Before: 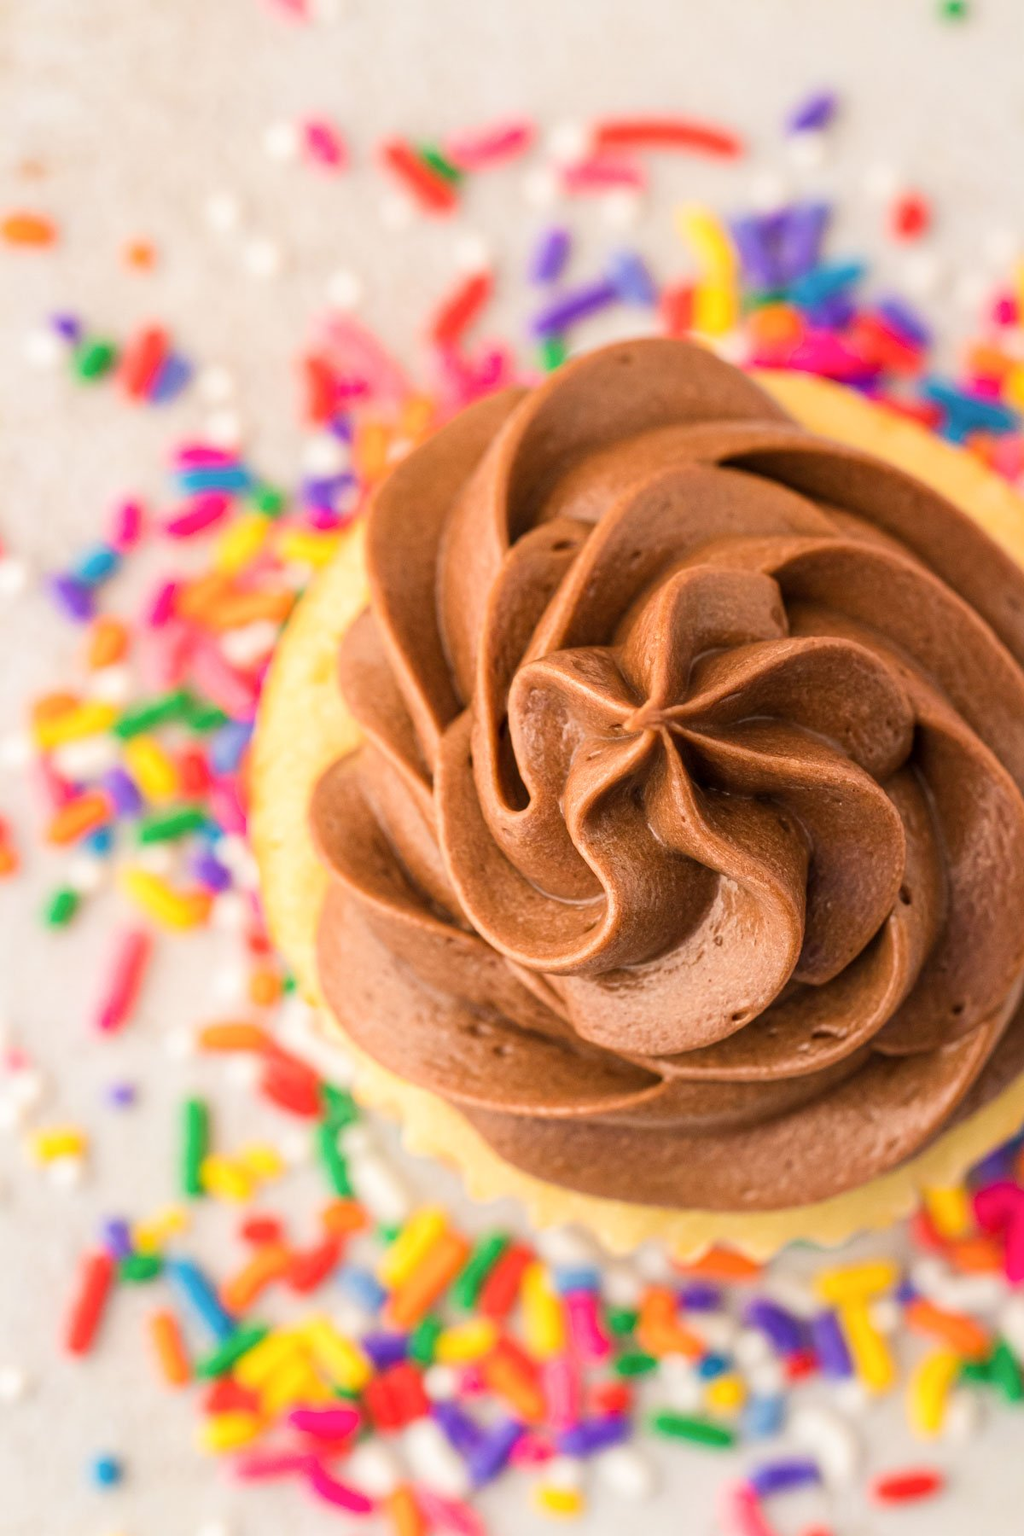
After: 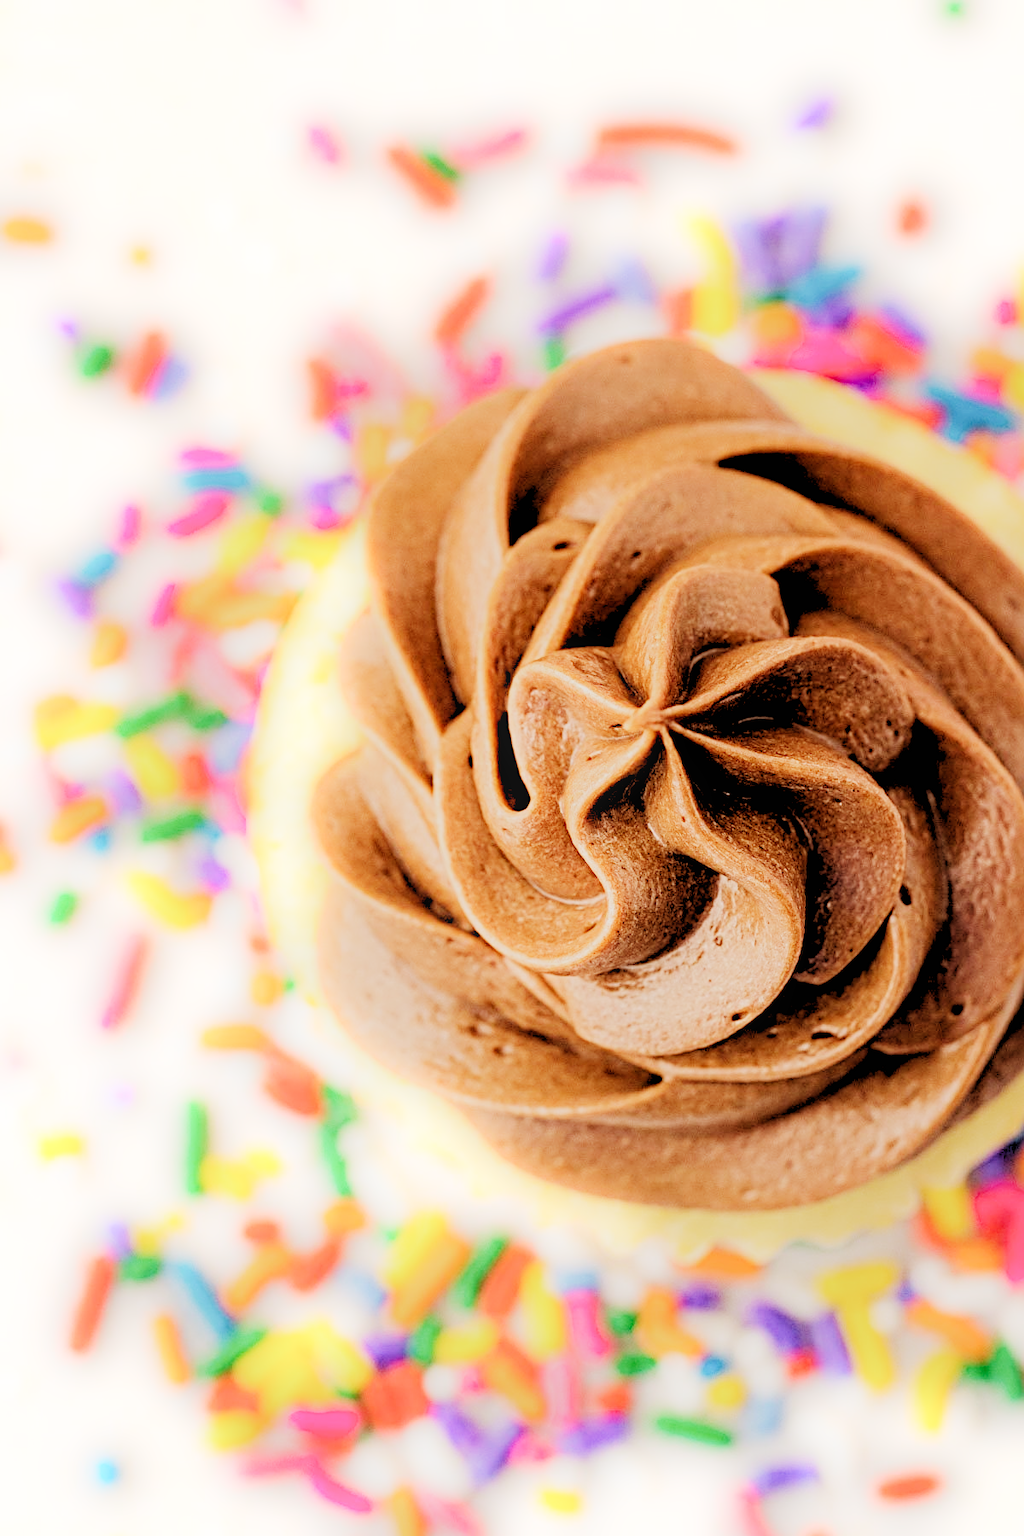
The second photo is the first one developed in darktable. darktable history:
sigmoid: skew -0.2, preserve hue 0%, red attenuation 0.1, red rotation 0.035, green attenuation 0.1, green rotation -0.017, blue attenuation 0.15, blue rotation -0.052, base primaries Rec2020
tone equalizer: -8 EV -0.417 EV, -7 EV -0.389 EV, -6 EV -0.333 EV, -5 EV -0.222 EV, -3 EV 0.222 EV, -2 EV 0.333 EV, -1 EV 0.389 EV, +0 EV 0.417 EV, edges refinement/feathering 500, mask exposure compensation -1.57 EV, preserve details no
sharpen: radius 4
bloom: size 5%, threshold 95%, strength 15%
rgb levels: levels [[0.027, 0.429, 0.996], [0, 0.5, 1], [0, 0.5, 1]]
